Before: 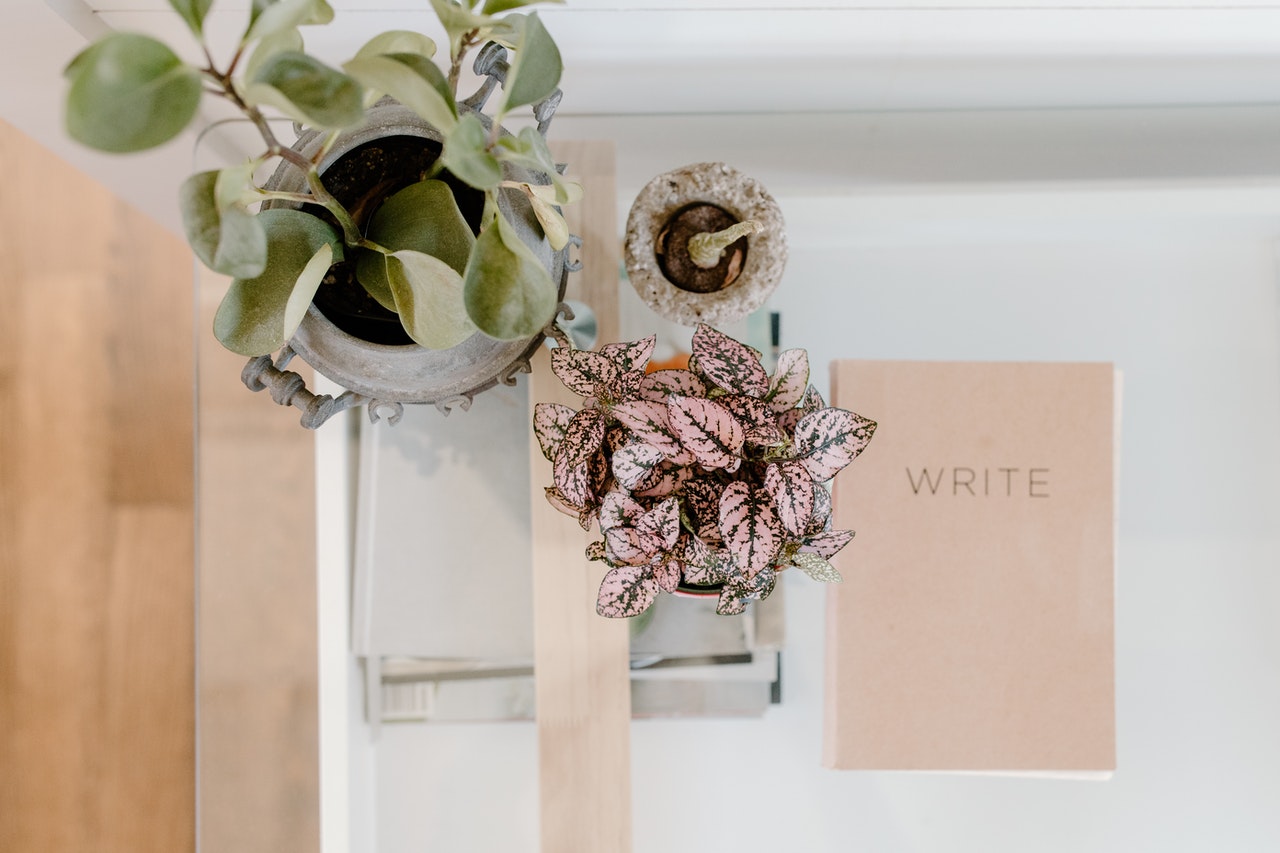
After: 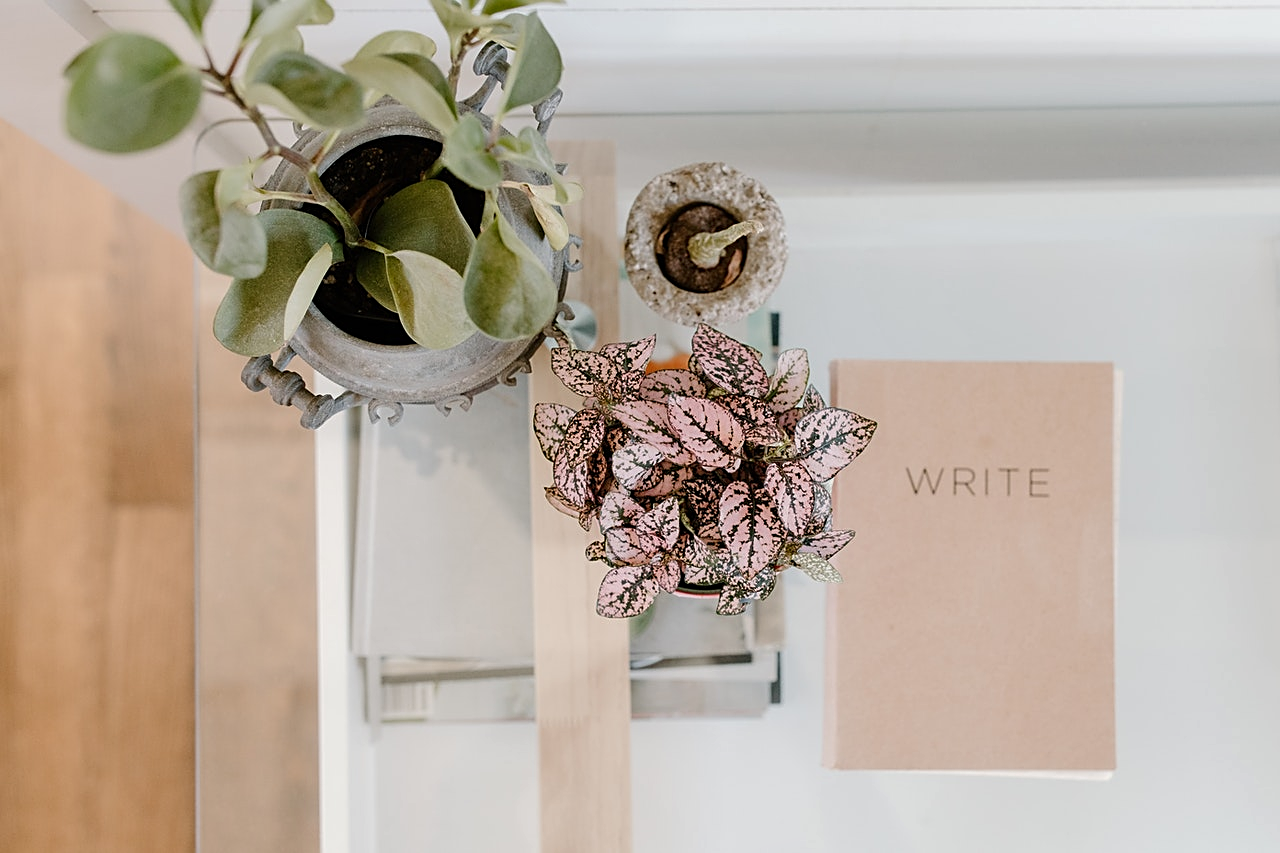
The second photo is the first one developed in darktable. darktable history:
shadows and highlights: shadows 36.26, highlights -27.02, soften with gaussian
sharpen: on, module defaults
